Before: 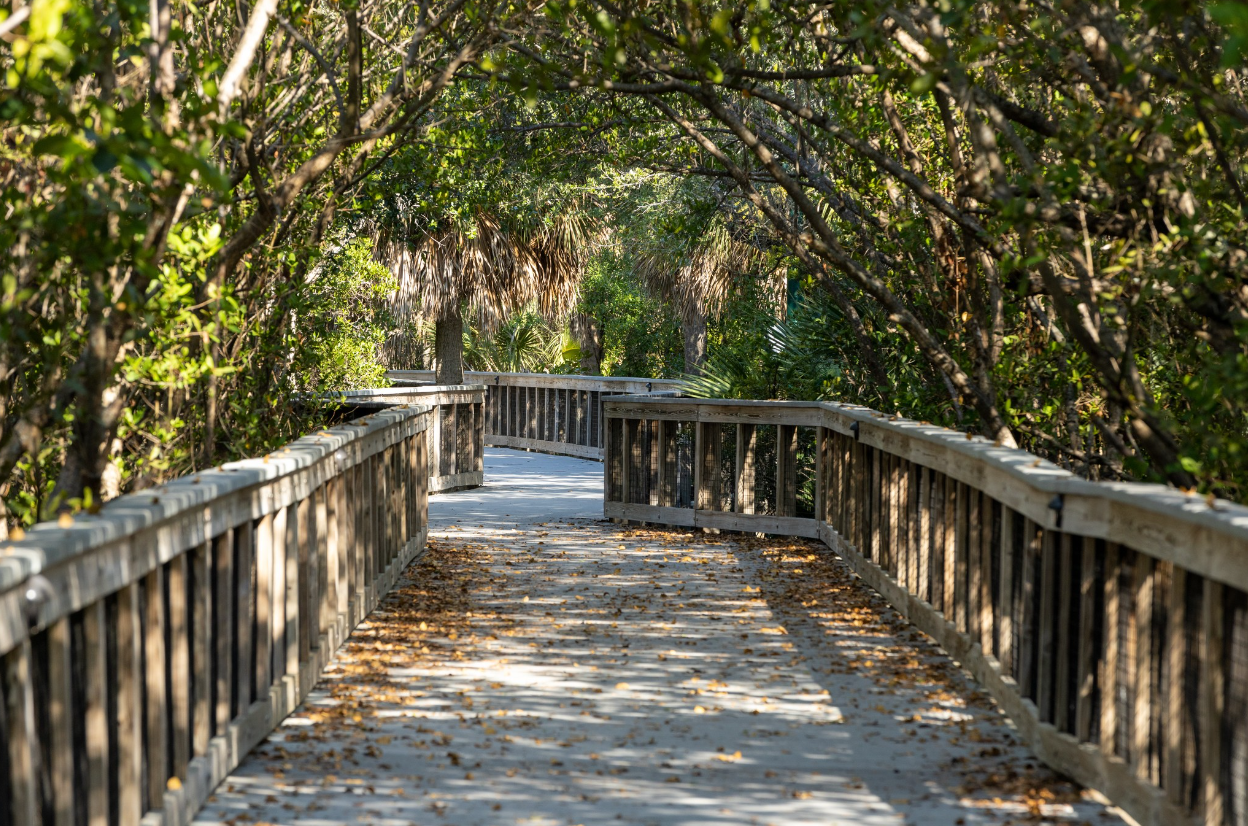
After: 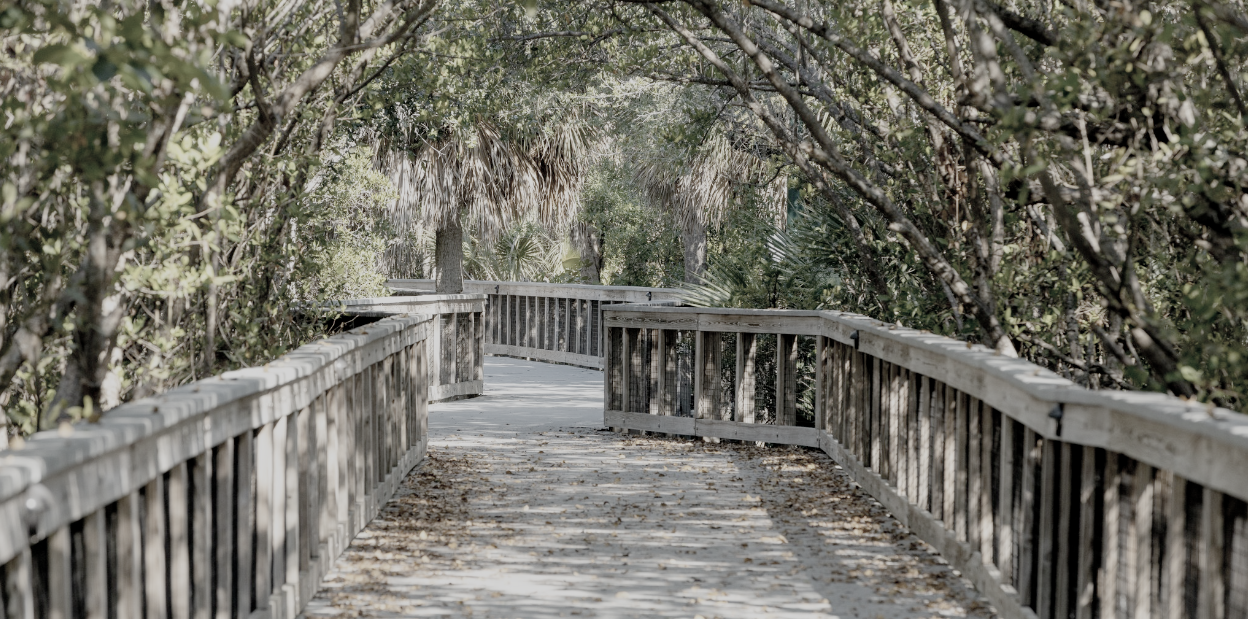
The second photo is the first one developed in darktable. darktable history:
crop: top 11.038%, bottom 13.962%
color correction: saturation 0.3
filmic rgb: black relative exposure -7 EV, white relative exposure 6 EV, threshold 3 EV, target black luminance 0%, hardness 2.73, latitude 61.22%, contrast 0.691, highlights saturation mix 10%, shadows ↔ highlights balance -0.073%, preserve chrominance no, color science v4 (2020), iterations of high-quality reconstruction 10, contrast in shadows soft, contrast in highlights soft, enable highlight reconstruction true
exposure: black level correction 0, exposure 1 EV, compensate exposure bias true, compensate highlight preservation false
